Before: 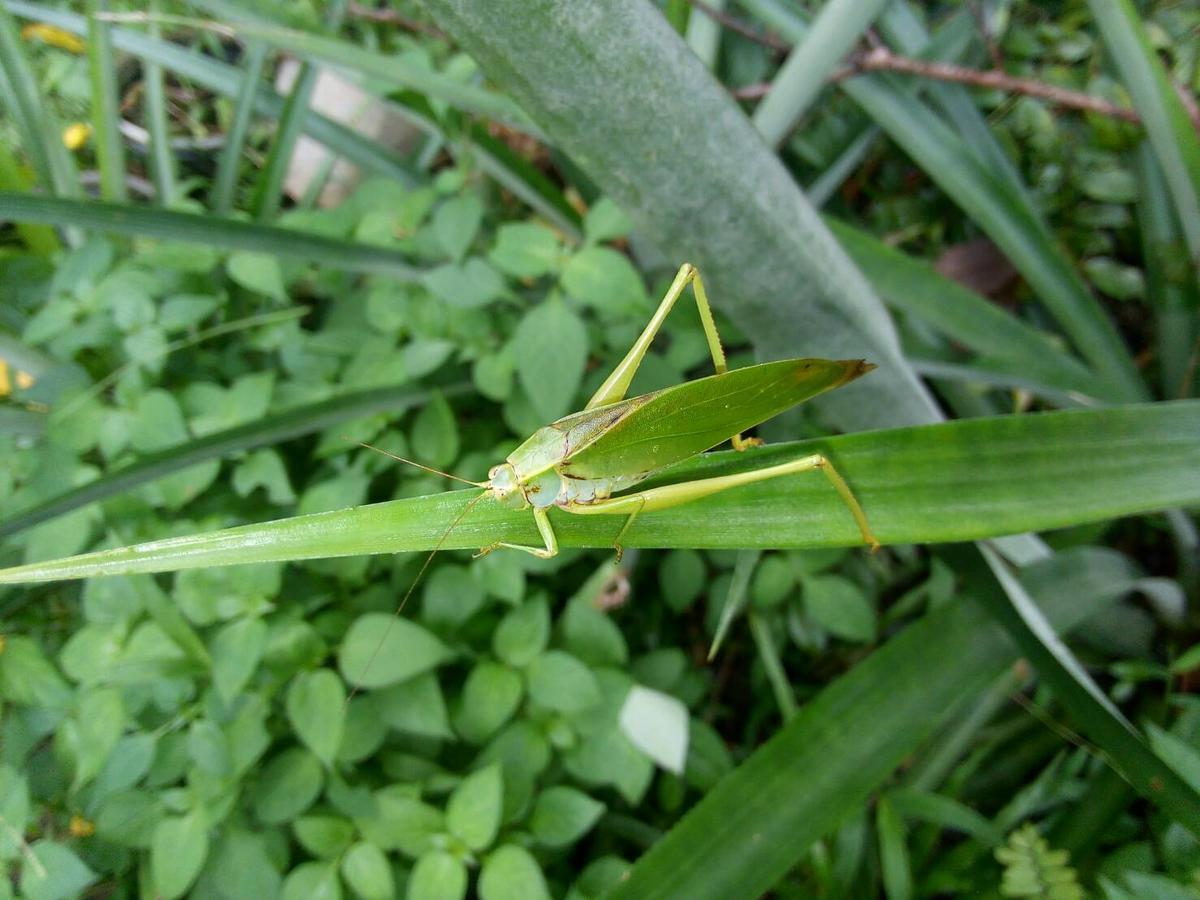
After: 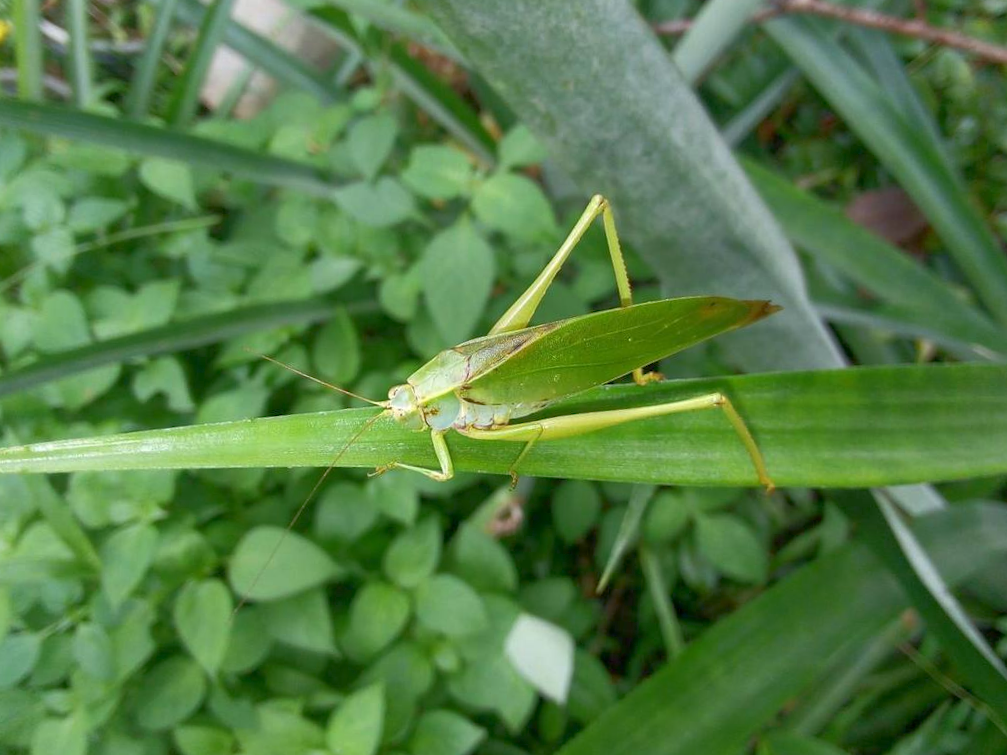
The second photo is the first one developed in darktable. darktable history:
crop and rotate: angle -3.27°, left 5.211%, top 5.211%, right 4.607%, bottom 4.607%
rgb curve: curves: ch0 [(0, 0) (0.072, 0.166) (0.217, 0.293) (0.414, 0.42) (1, 1)], compensate middle gray true, preserve colors basic power
